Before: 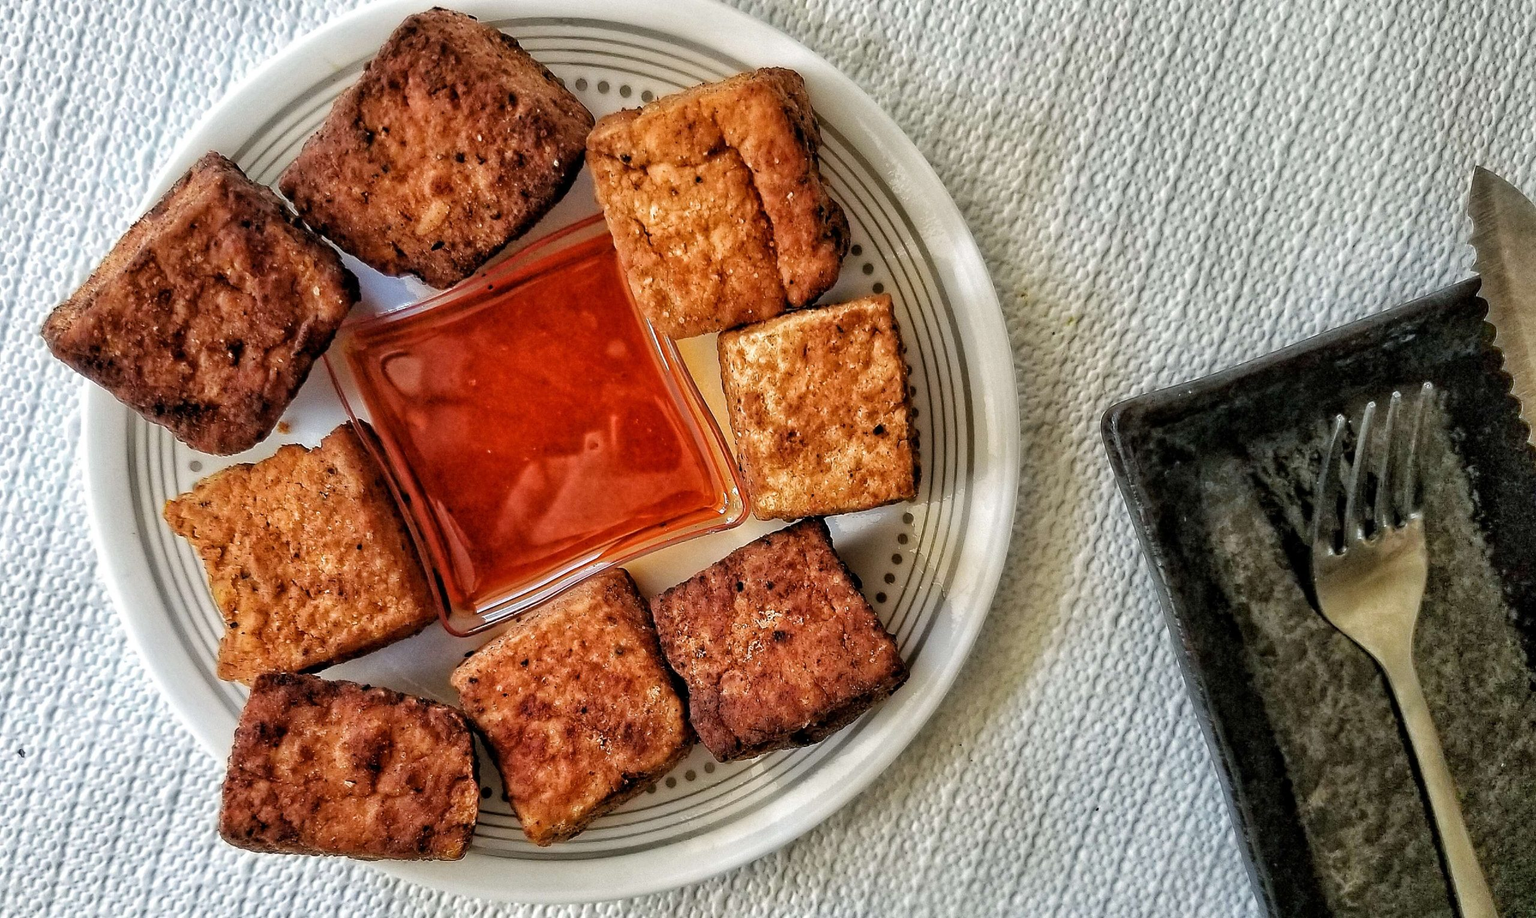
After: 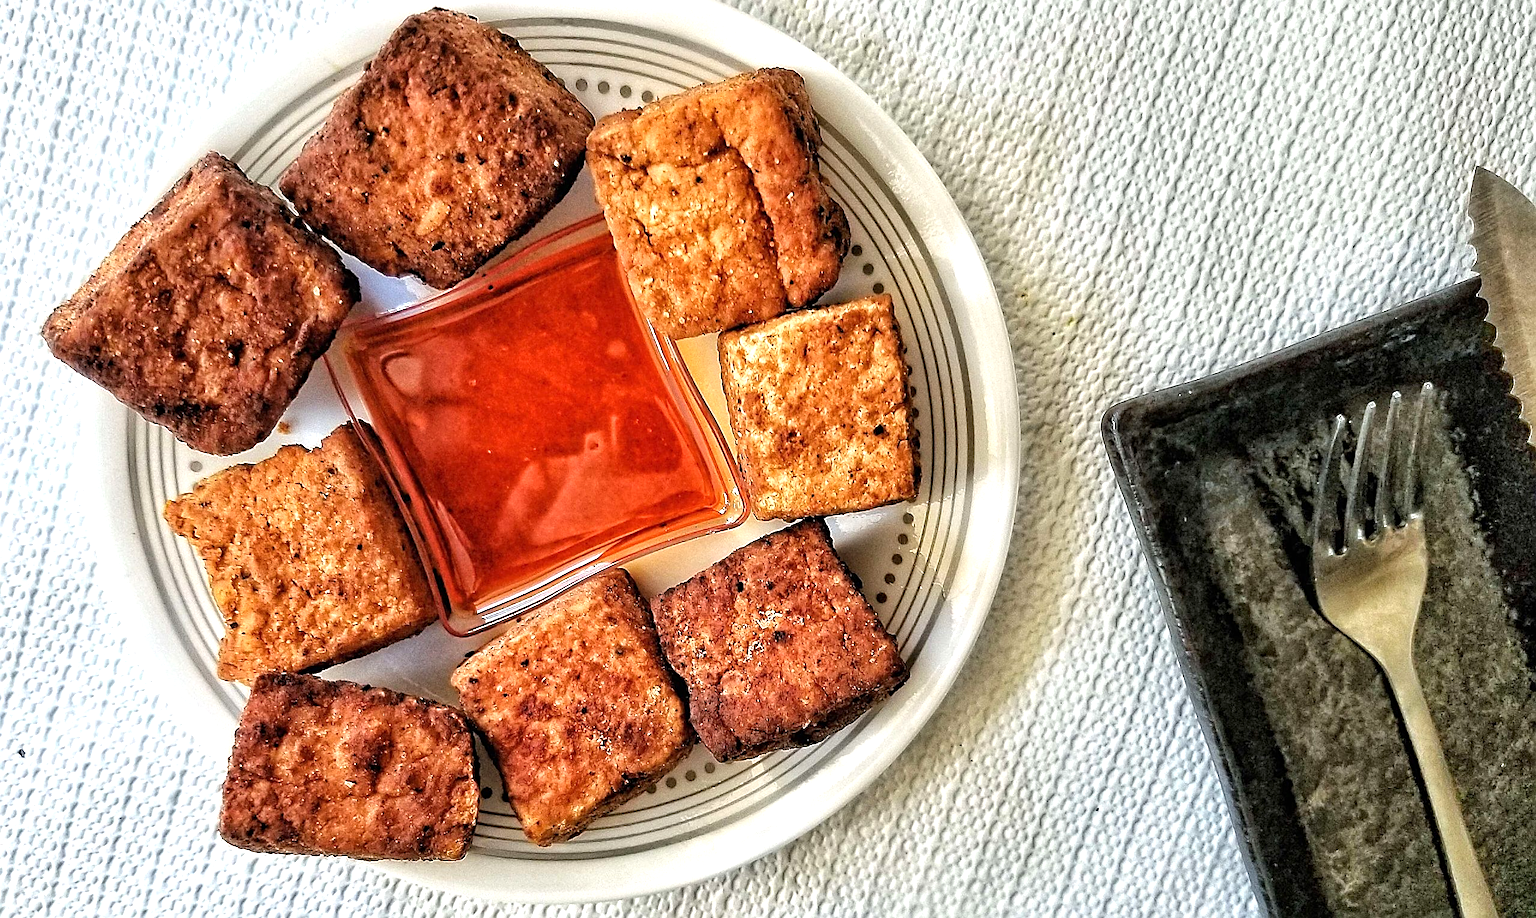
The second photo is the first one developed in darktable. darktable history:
exposure: black level correction 0, exposure 0.704 EV, compensate exposure bias true, compensate highlight preservation false
sharpen: radius 2.722
